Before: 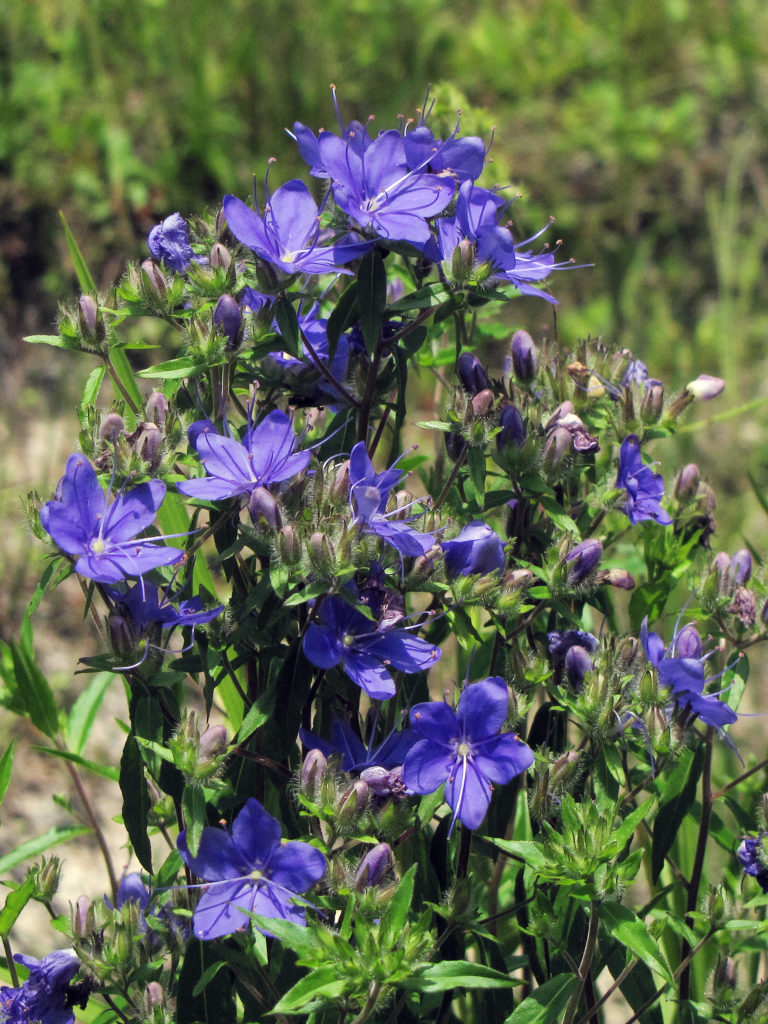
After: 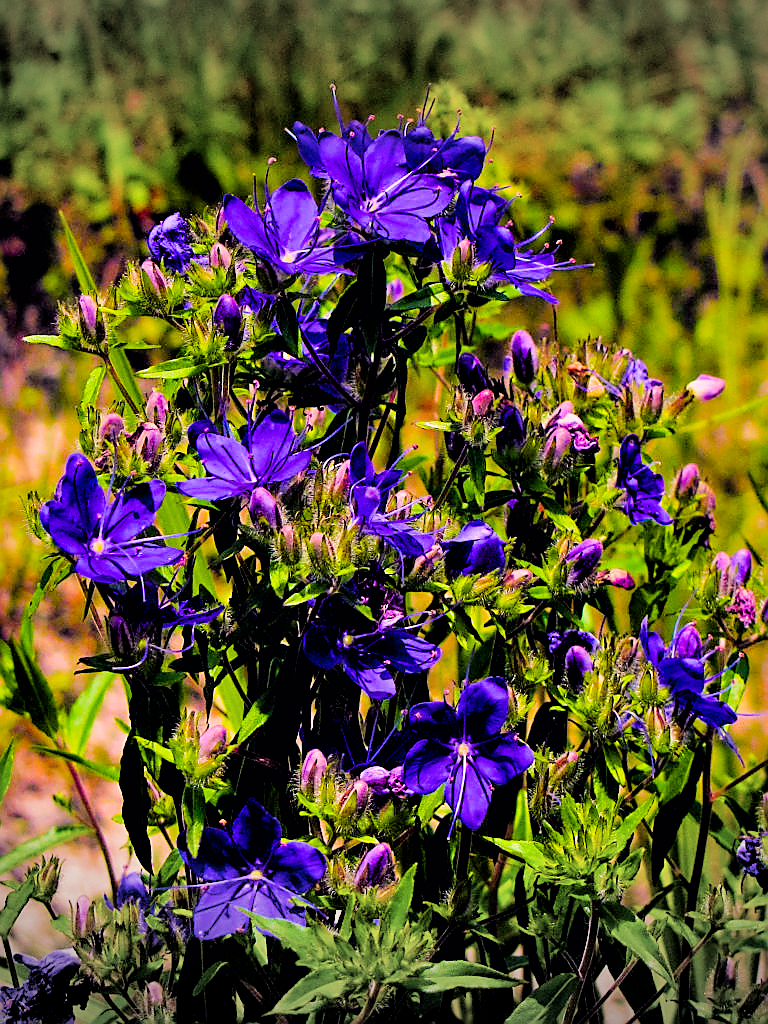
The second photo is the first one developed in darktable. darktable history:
color calibration: output R [1.063, -0.012, -0.003, 0], output B [-0.079, 0.047, 1, 0], illuminant as shot in camera, x 0.358, y 0.373, temperature 4628.91 K
shadows and highlights: shadows 20.97, highlights -81.4, soften with gaussian
color balance rgb: perceptual saturation grading › global saturation 65.221%, perceptual saturation grading › highlights 58.936%, perceptual saturation grading › mid-tones 49.881%, perceptual saturation grading › shadows 49.531%, perceptual brilliance grading › mid-tones 9.188%, perceptual brilliance grading › shadows 14.807%, global vibrance 32.201%
tone equalizer: edges refinement/feathering 500, mask exposure compensation -1.57 EV, preserve details no
contrast equalizer: y [[0.6 ×6], [0.55 ×6], [0 ×6], [0 ×6], [0 ×6]]
sharpen: radius 1.378, amount 1.249, threshold 0.819
vignetting: fall-off start 100.46%, width/height ratio 1.311, unbound false
filmic rgb: black relative exposure -5.01 EV, white relative exposure 3.99 EV, threshold 3.05 EV, hardness 2.9, contrast 1.099, color science v6 (2022), enable highlight reconstruction true
